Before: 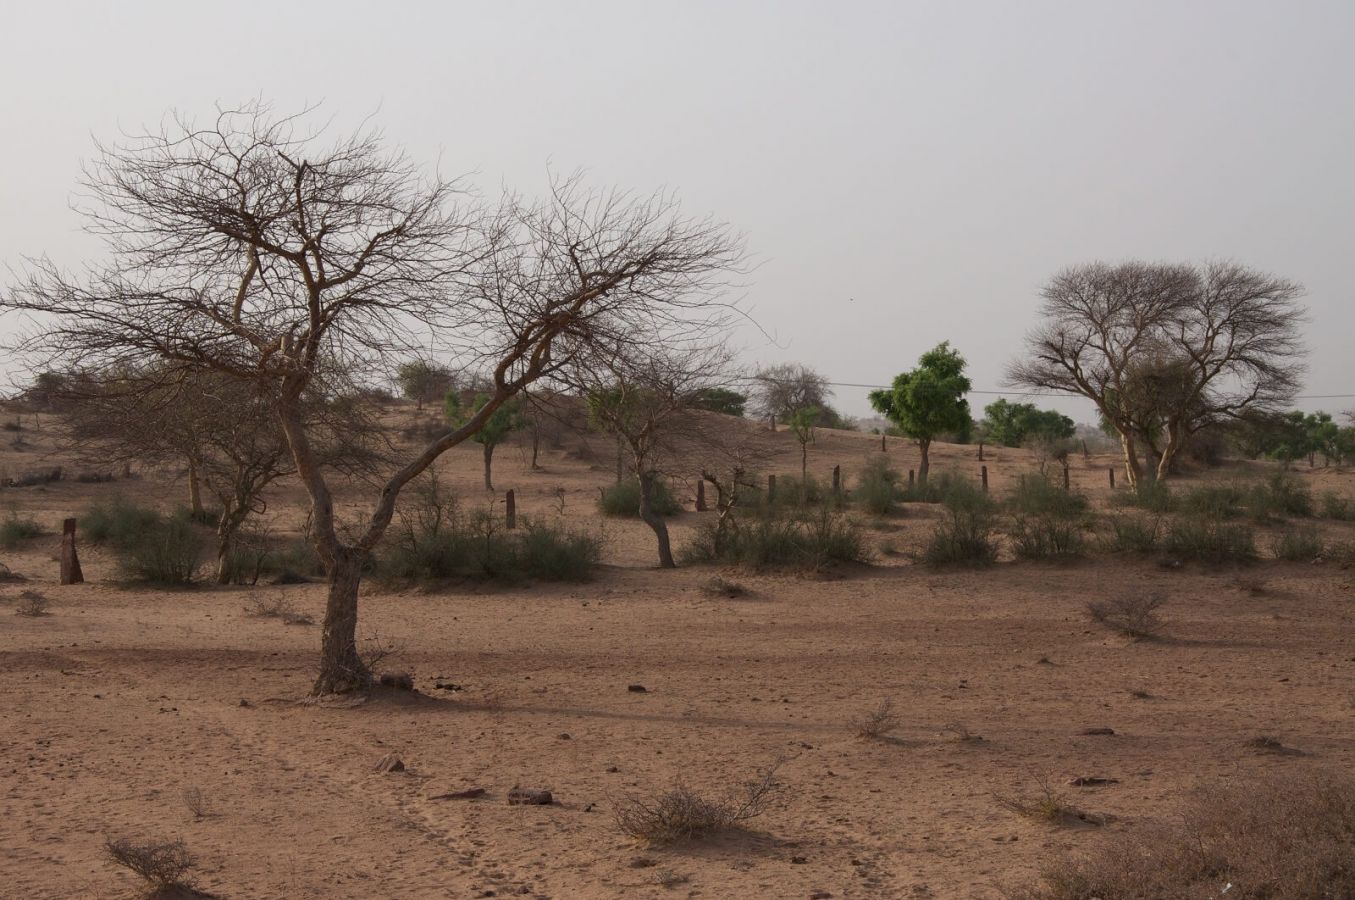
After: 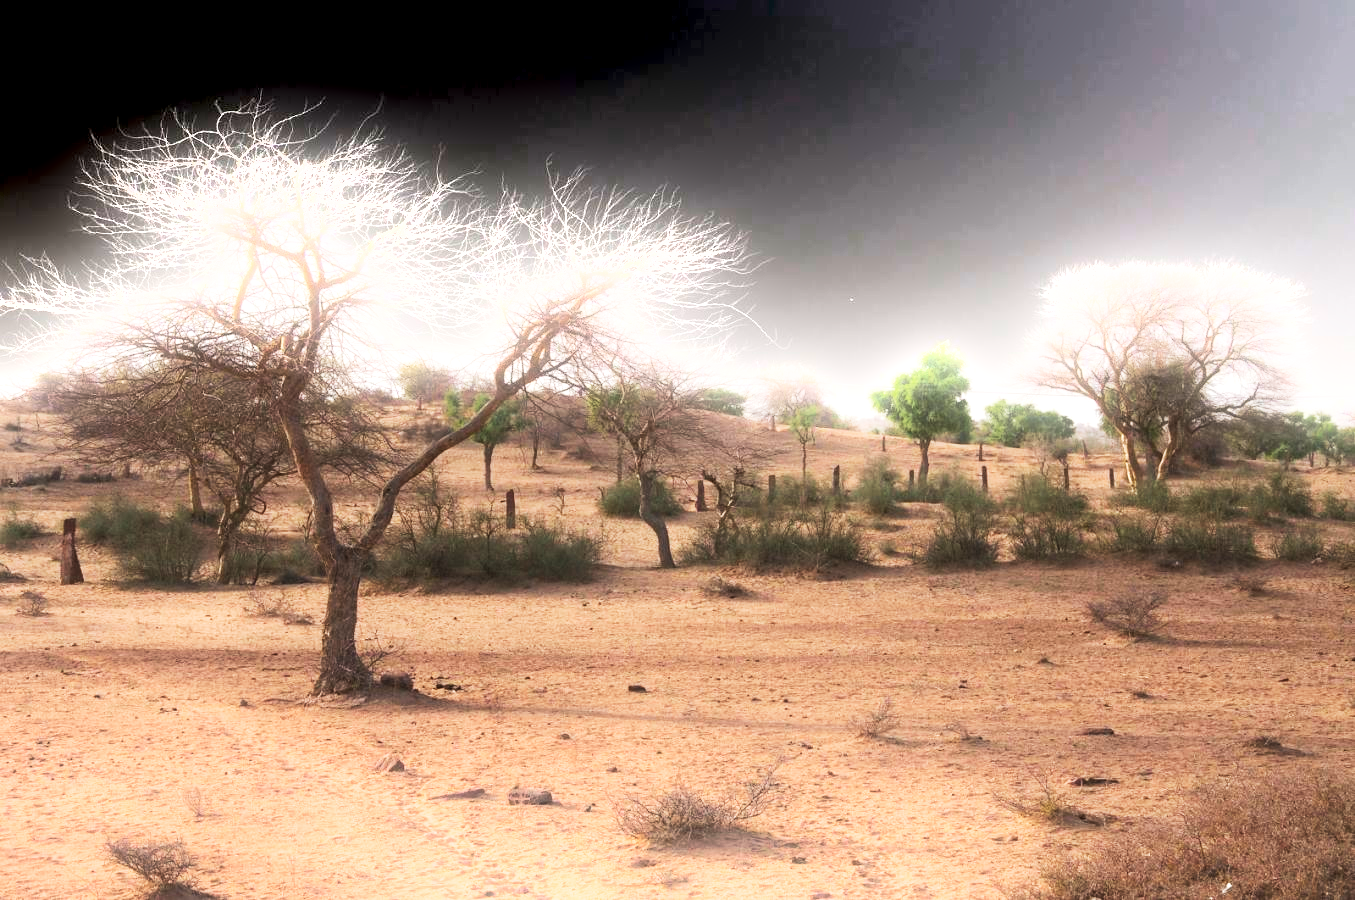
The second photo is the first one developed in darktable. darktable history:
exposure: black level correction 0, exposure 1.45 EV, compensate exposure bias true, compensate highlight preservation false
bloom: size 5%, threshold 95%, strength 15%
shadows and highlights: highlights 70.7, soften with gaussian
tone curve: curves: ch0 [(0, 0) (0.003, 0.003) (0.011, 0.012) (0.025, 0.023) (0.044, 0.04) (0.069, 0.056) (0.1, 0.082) (0.136, 0.107) (0.177, 0.144) (0.224, 0.186) (0.277, 0.237) (0.335, 0.297) (0.399, 0.37) (0.468, 0.465) (0.543, 0.567) (0.623, 0.68) (0.709, 0.782) (0.801, 0.86) (0.898, 0.924) (1, 1)], preserve colors none
